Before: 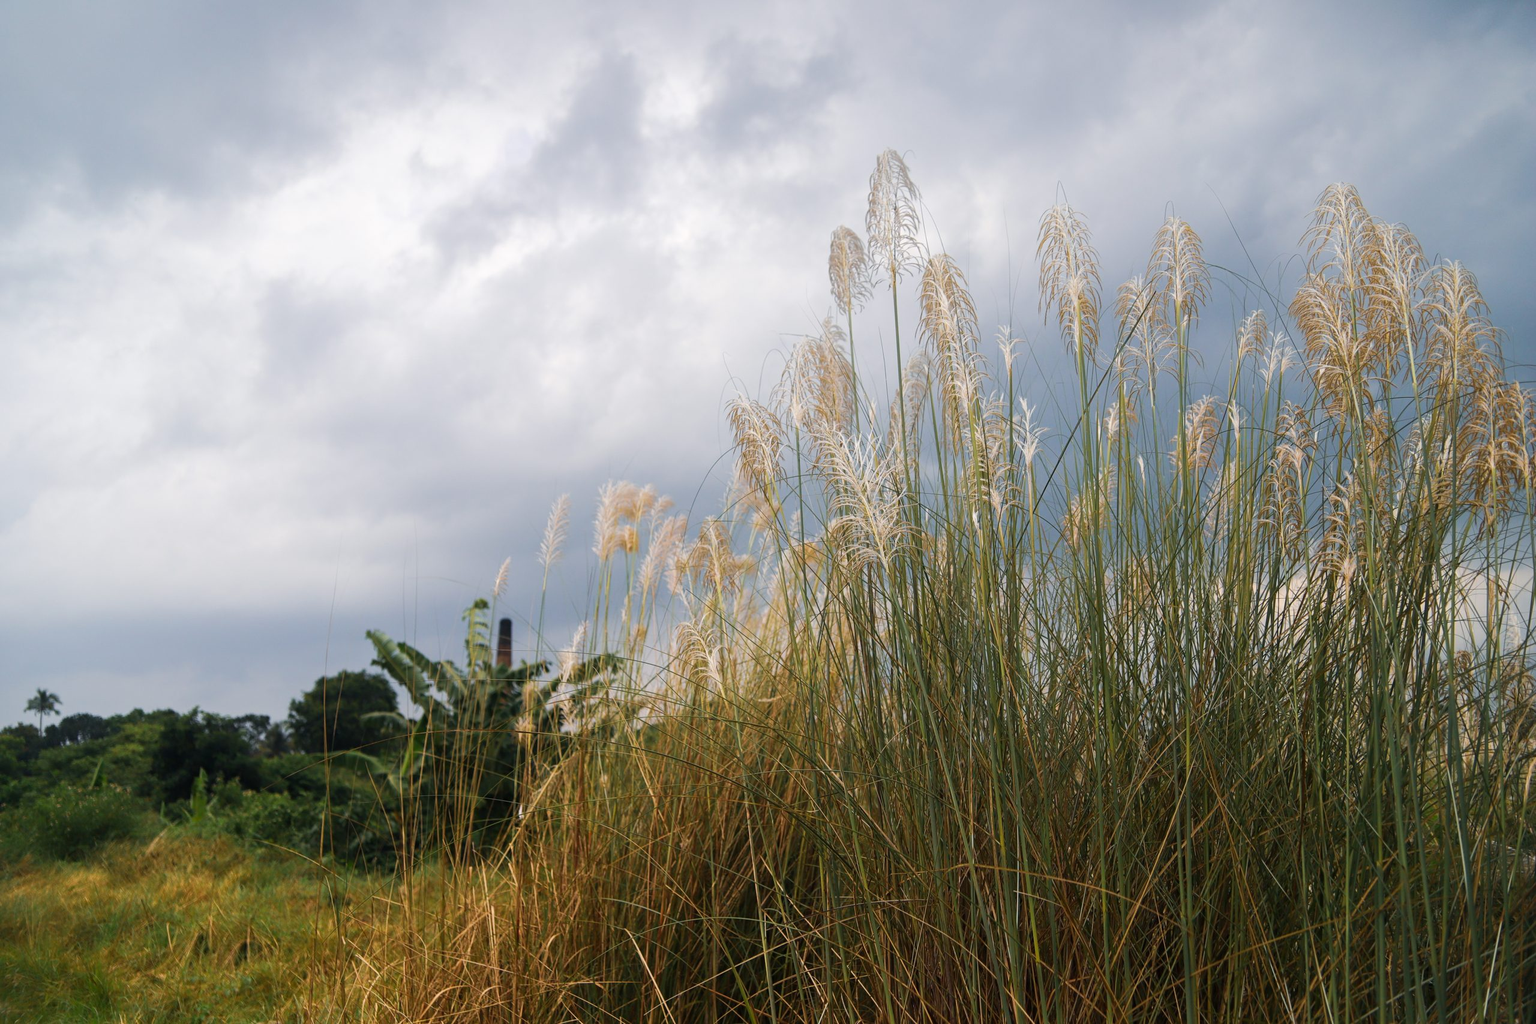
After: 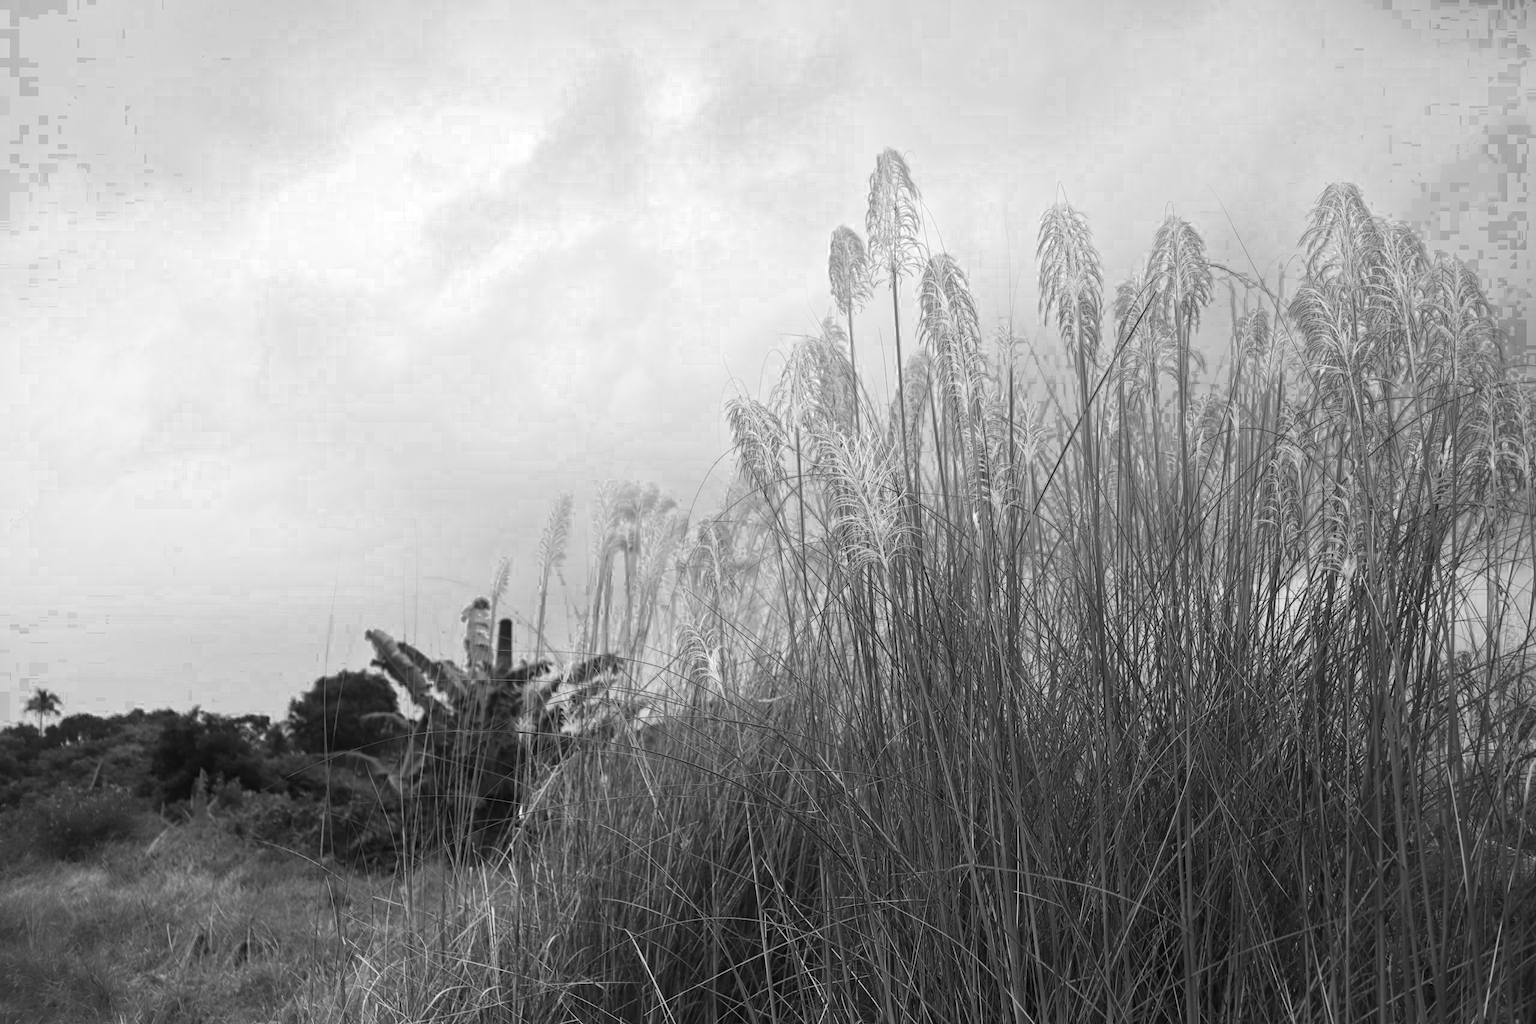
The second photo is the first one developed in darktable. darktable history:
exposure: black level correction 0, exposure 0.953 EV, compensate exposure bias true, compensate highlight preservation false
monochrome: a 79.32, b 81.83, size 1.1
color zones: curves: ch0 [(0.203, 0.433) (0.607, 0.517) (0.697, 0.696) (0.705, 0.897)]
